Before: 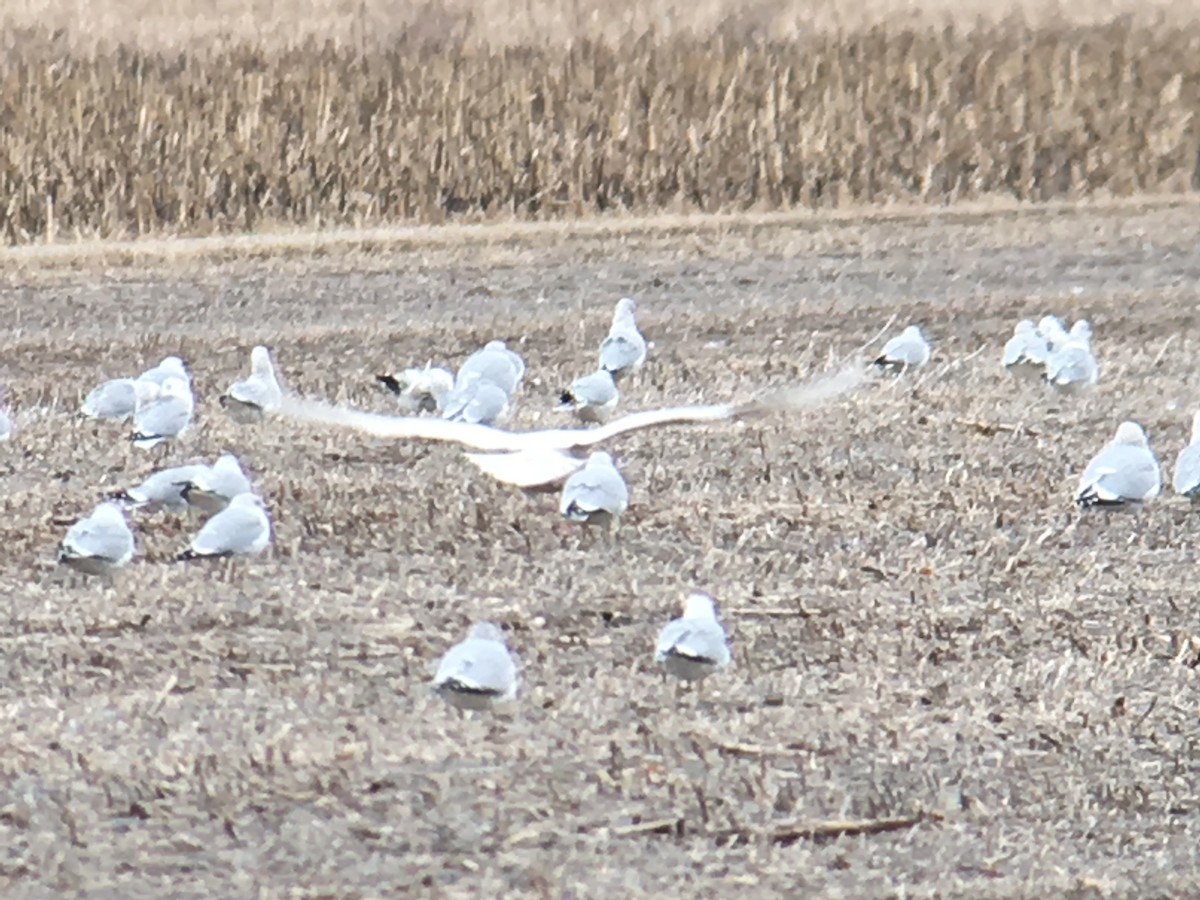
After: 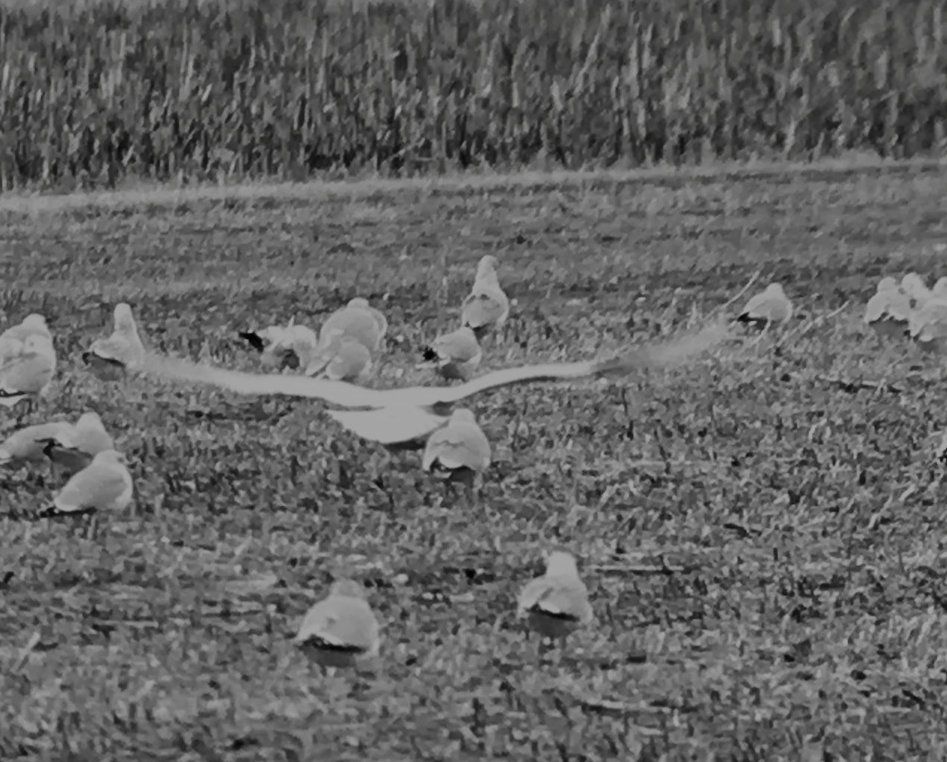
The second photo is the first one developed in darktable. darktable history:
crop: left 11.452%, top 4.881%, right 9.592%, bottom 10.349%
filmic rgb: black relative exposure -7.65 EV, white relative exposure 4.56 EV, threshold 2.98 EV, hardness 3.61, add noise in highlights 0, color science v3 (2019), use custom middle-gray values true, contrast in highlights soft, enable highlight reconstruction true
contrast brightness saturation: contrast -0.033, brightness -0.582, saturation -0.98
